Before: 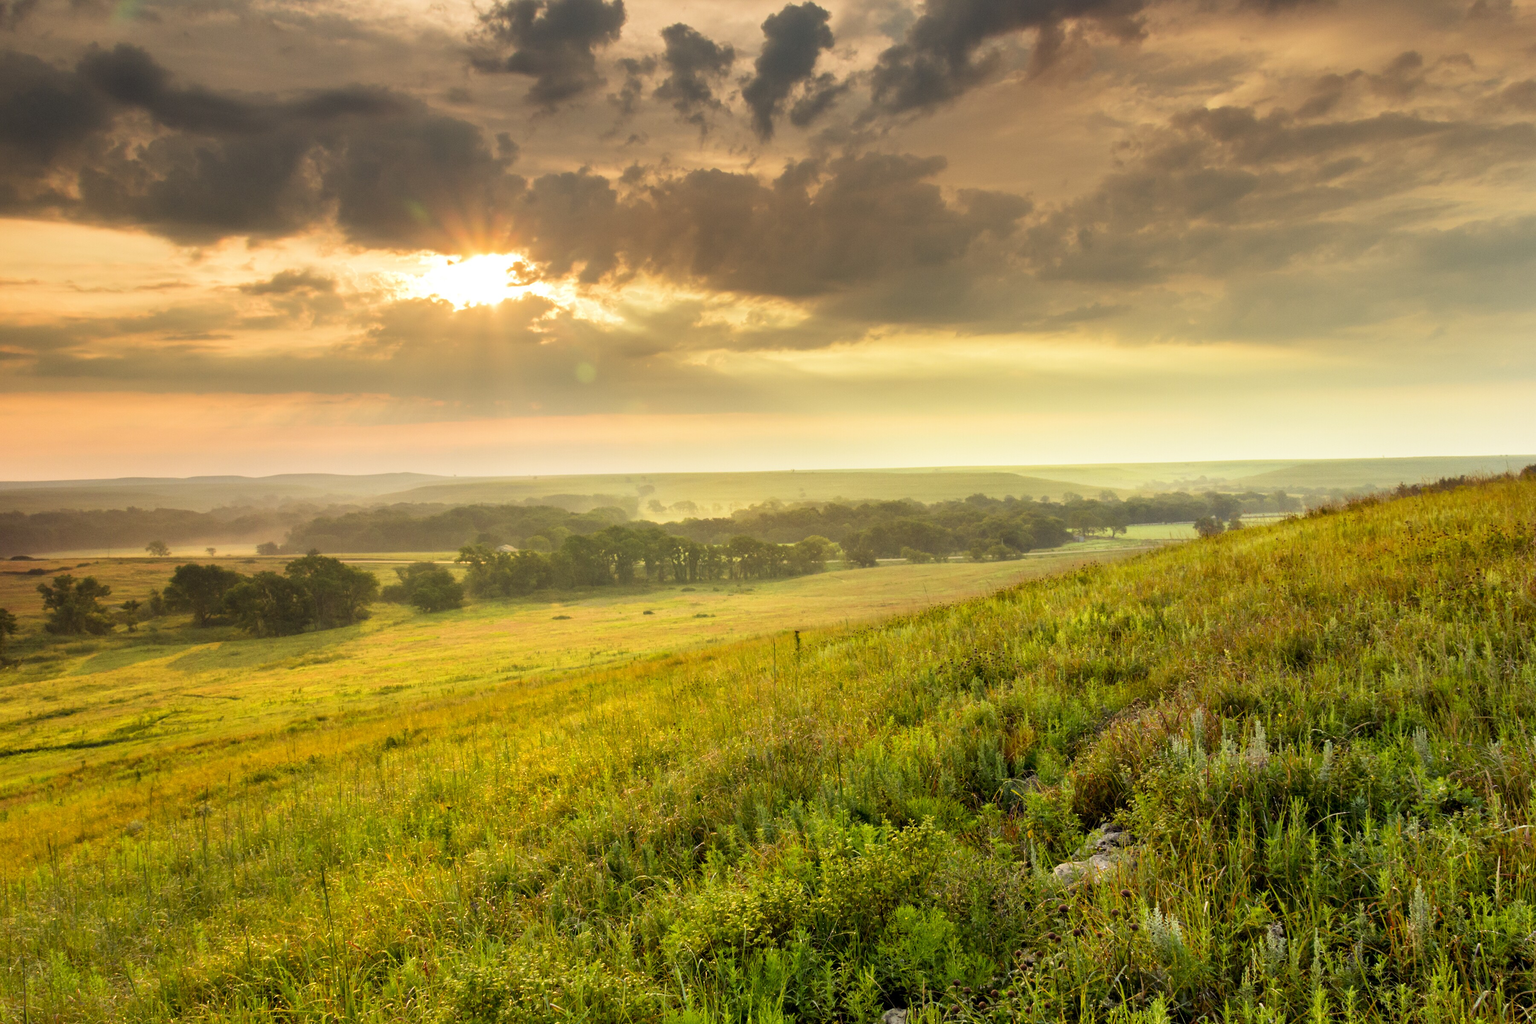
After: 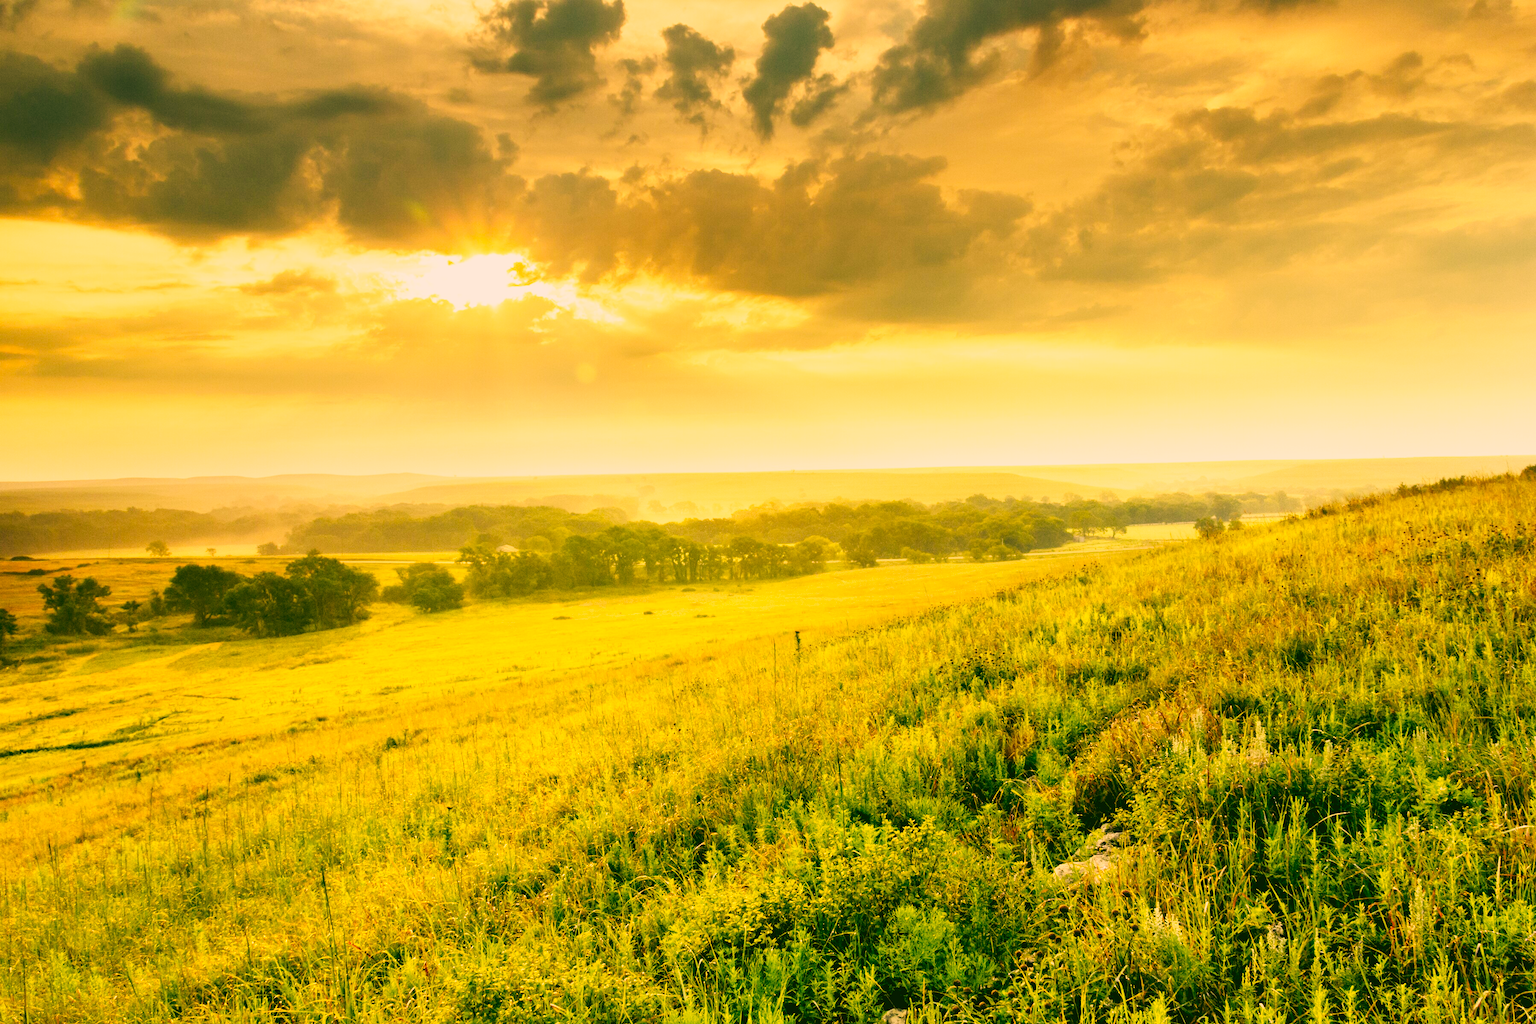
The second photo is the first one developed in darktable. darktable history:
rgb curve: curves: ch0 [(0.123, 0.061) (0.995, 0.887)]; ch1 [(0.06, 0.116) (1, 0.906)]; ch2 [(0, 0) (0.824, 0.69) (1, 1)], mode RGB, independent channels, compensate middle gray true
base curve: curves: ch0 [(0, 0) (0, 0.001) (0.001, 0.001) (0.004, 0.002) (0.007, 0.004) (0.015, 0.013) (0.033, 0.045) (0.052, 0.096) (0.075, 0.17) (0.099, 0.241) (0.163, 0.42) (0.219, 0.55) (0.259, 0.616) (0.327, 0.722) (0.365, 0.765) (0.522, 0.873) (0.547, 0.881) (0.689, 0.919) (0.826, 0.952) (1, 1)], preserve colors none
color correction: highlights a* 21.88, highlights b* 22.25
